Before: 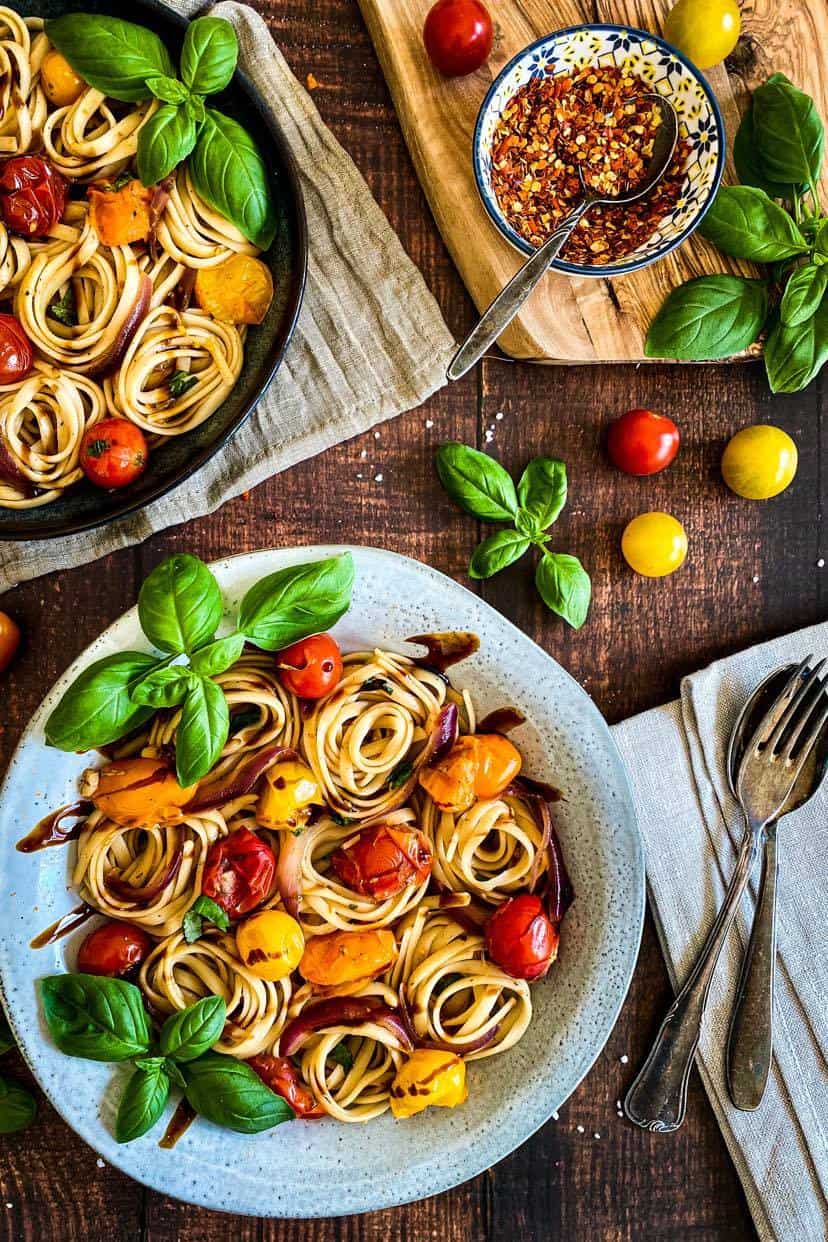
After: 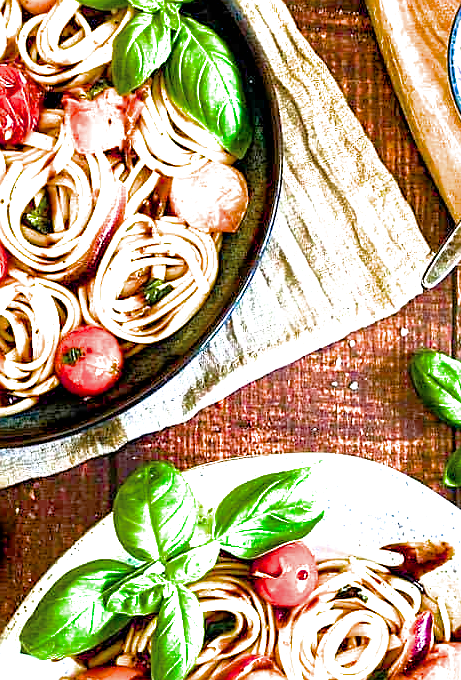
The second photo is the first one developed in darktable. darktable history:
sharpen: on, module defaults
color balance rgb: highlights gain › luminance 16.965%, highlights gain › chroma 2.852%, highlights gain › hue 260.5°, perceptual saturation grading › global saturation 34.958%, perceptual saturation grading › highlights -29.892%, perceptual saturation grading › shadows 35.913%, global vibrance 20%
filmic rgb: black relative exposure -9.49 EV, white relative exposure 3.02 EV, hardness 6.17
shadows and highlights: on, module defaults
exposure: black level correction 0.001, exposure 1.721 EV, compensate highlight preservation false
crop and rotate: left 3.07%, top 7.471%, right 41.149%, bottom 37.715%
color zones: curves: ch0 [(0, 0.5) (0.143, 0.5) (0.286, 0.456) (0.429, 0.5) (0.571, 0.5) (0.714, 0.5) (0.857, 0.5) (1, 0.5)]; ch1 [(0, 0.5) (0.143, 0.5) (0.286, 0.422) (0.429, 0.5) (0.571, 0.5) (0.714, 0.5) (0.857, 0.5) (1, 0.5)]
contrast brightness saturation: contrast 0.077, saturation 0.02
